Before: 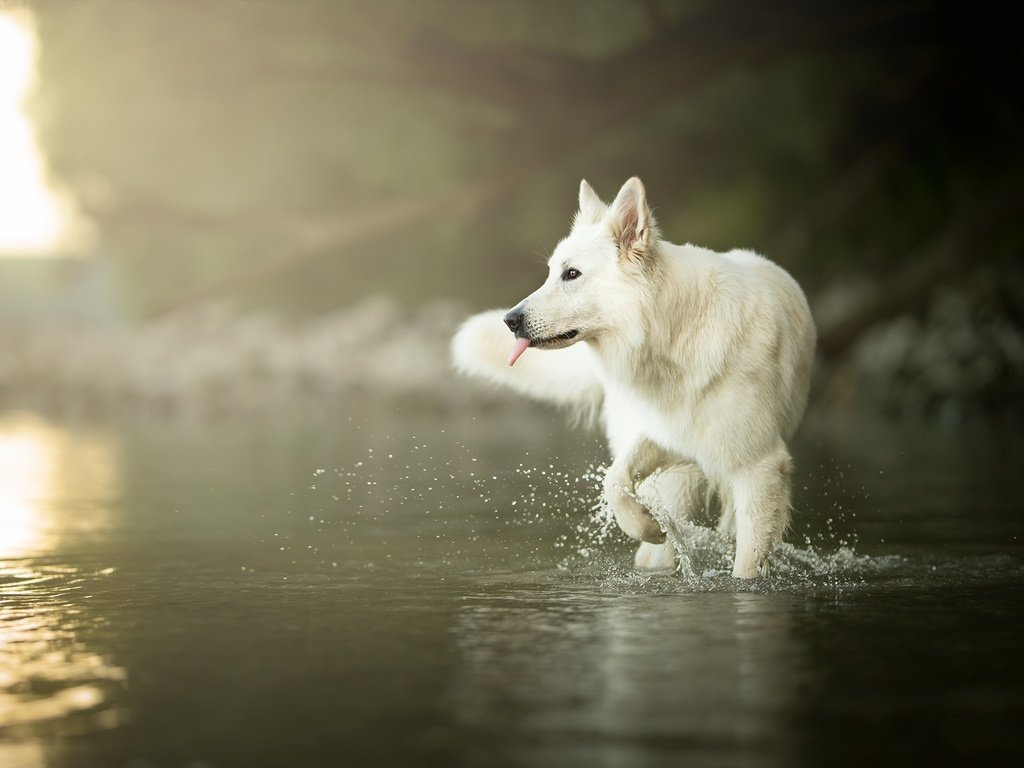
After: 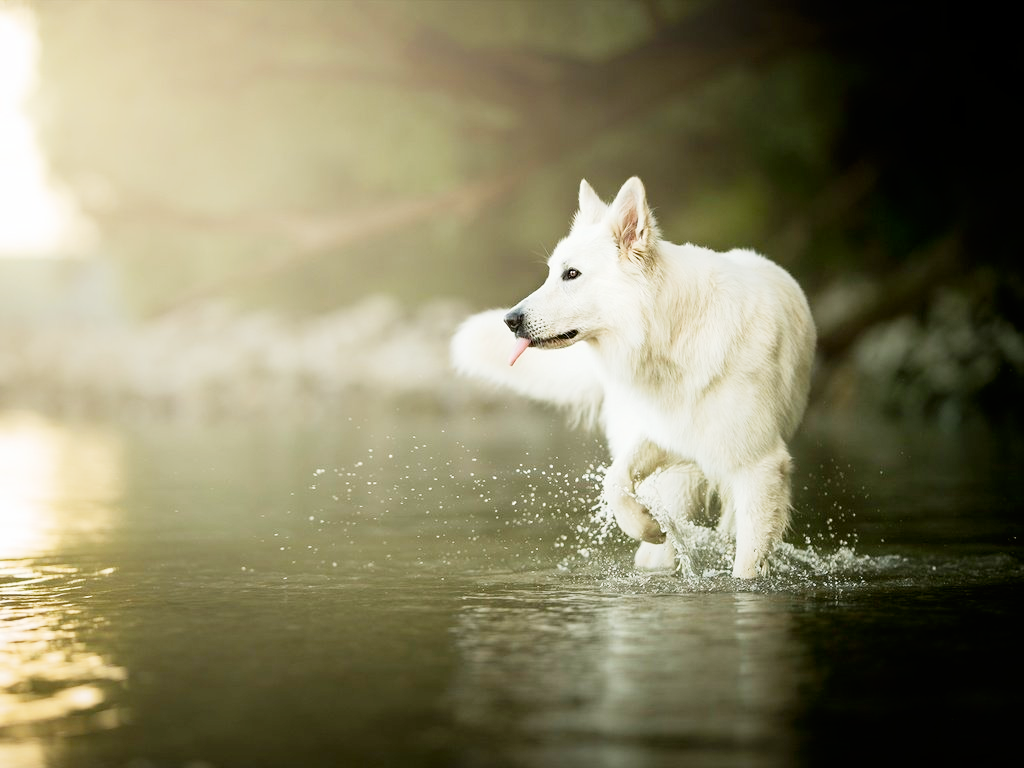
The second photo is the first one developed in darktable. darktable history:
tone curve: curves: ch0 [(0, 0) (0.082, 0.02) (0.129, 0.078) (0.275, 0.301) (0.67, 0.809) (1, 1)], preserve colors none
